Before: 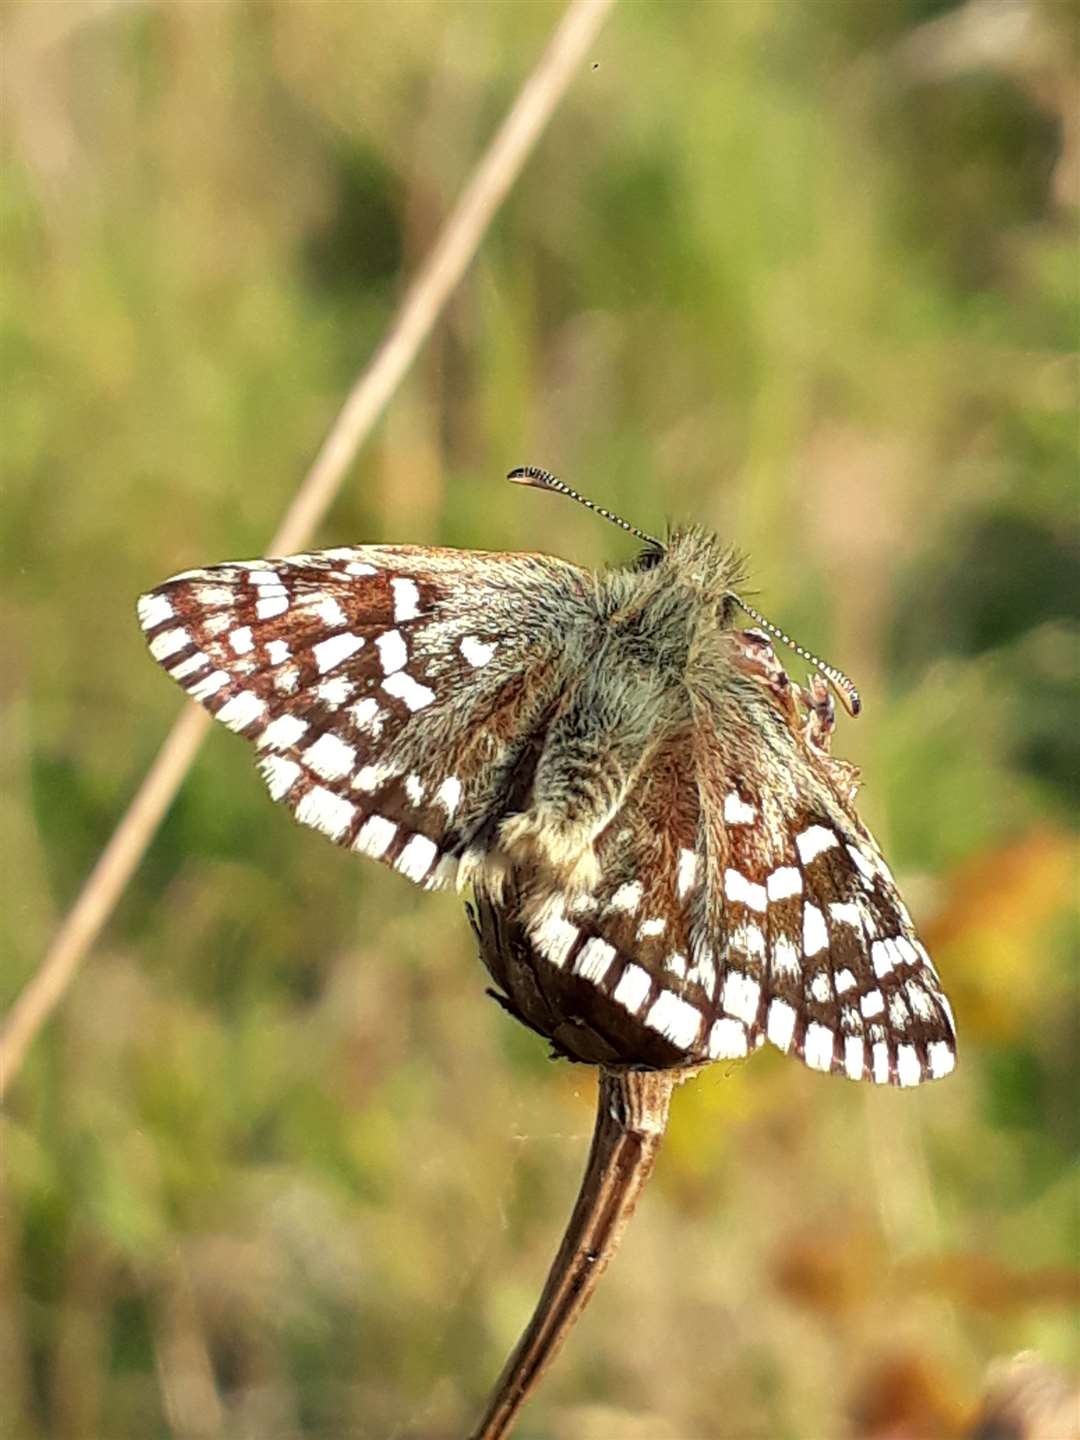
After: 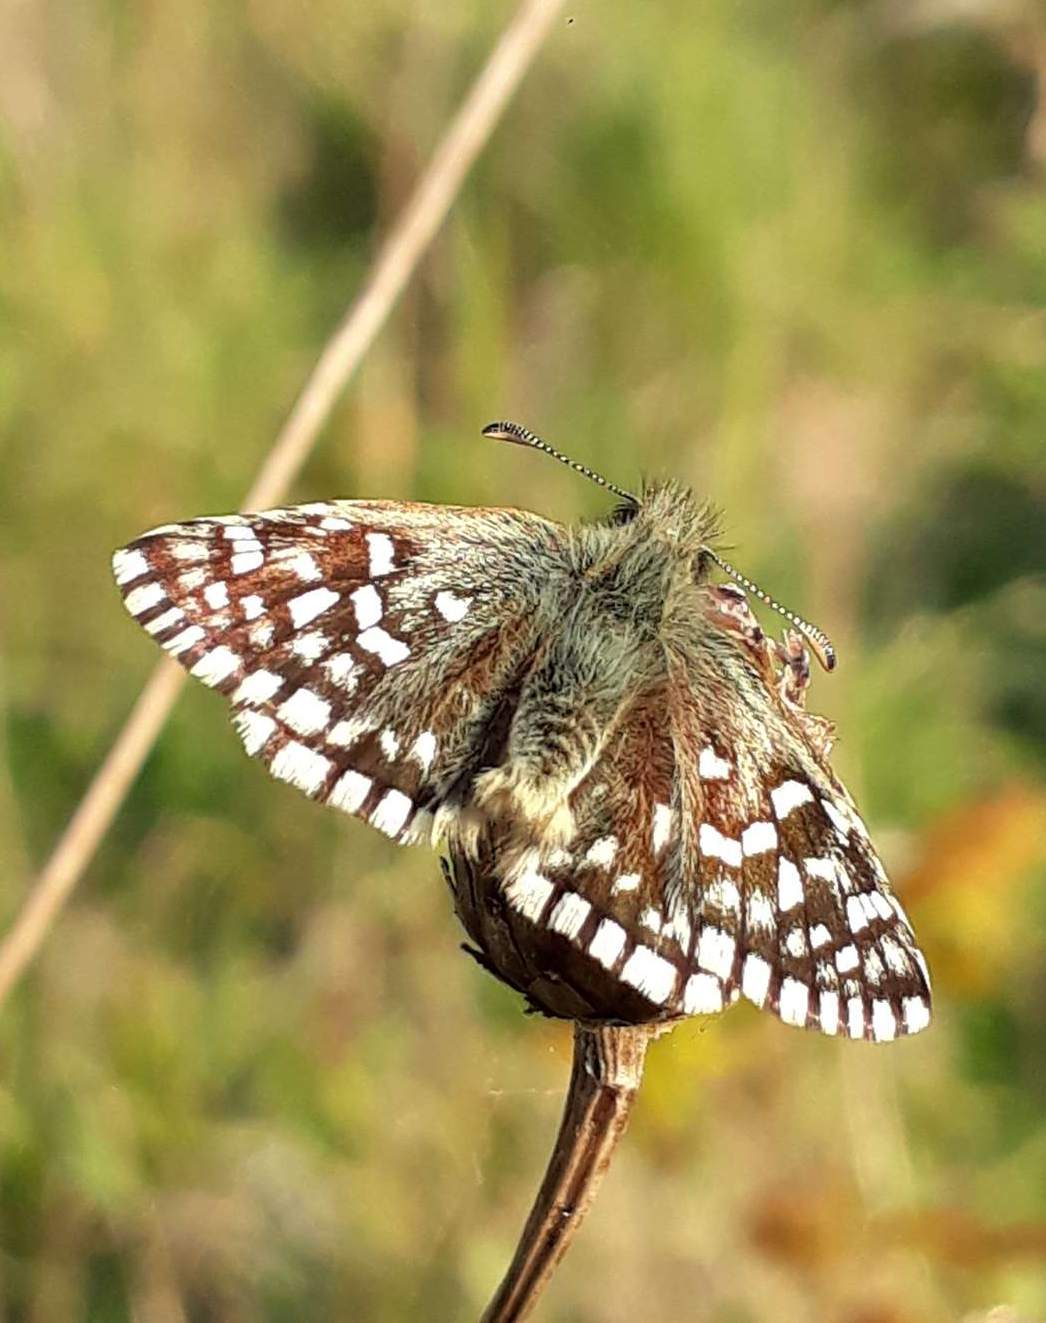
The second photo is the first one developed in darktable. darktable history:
crop: left 2.333%, top 3.135%, right 0.727%, bottom 4.955%
